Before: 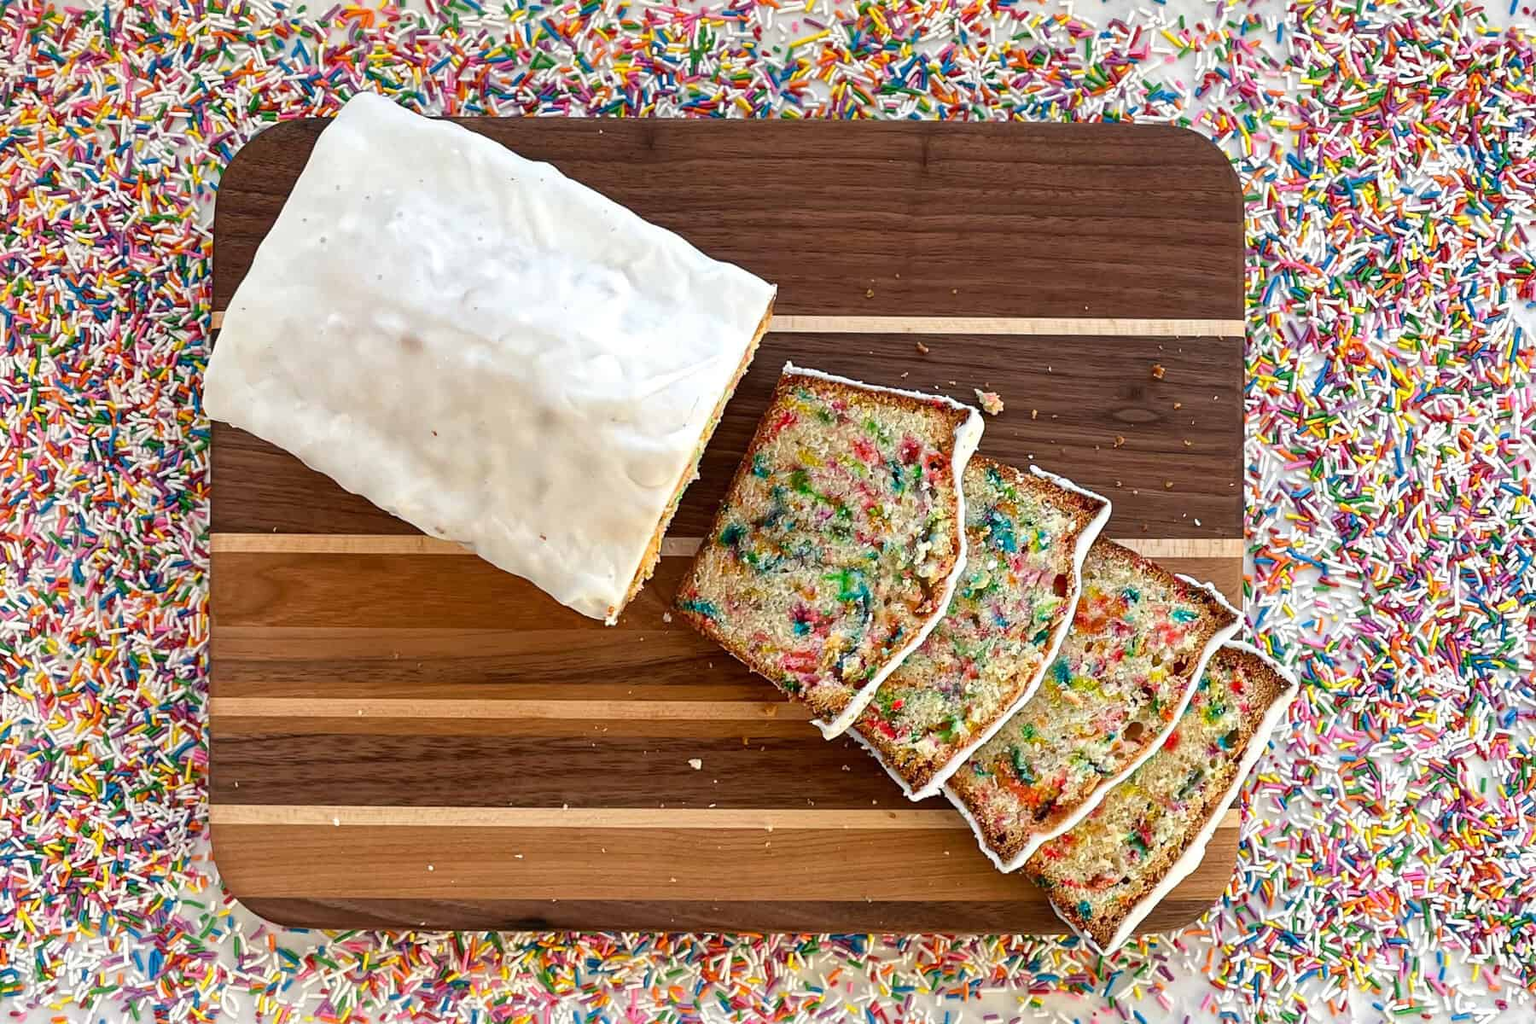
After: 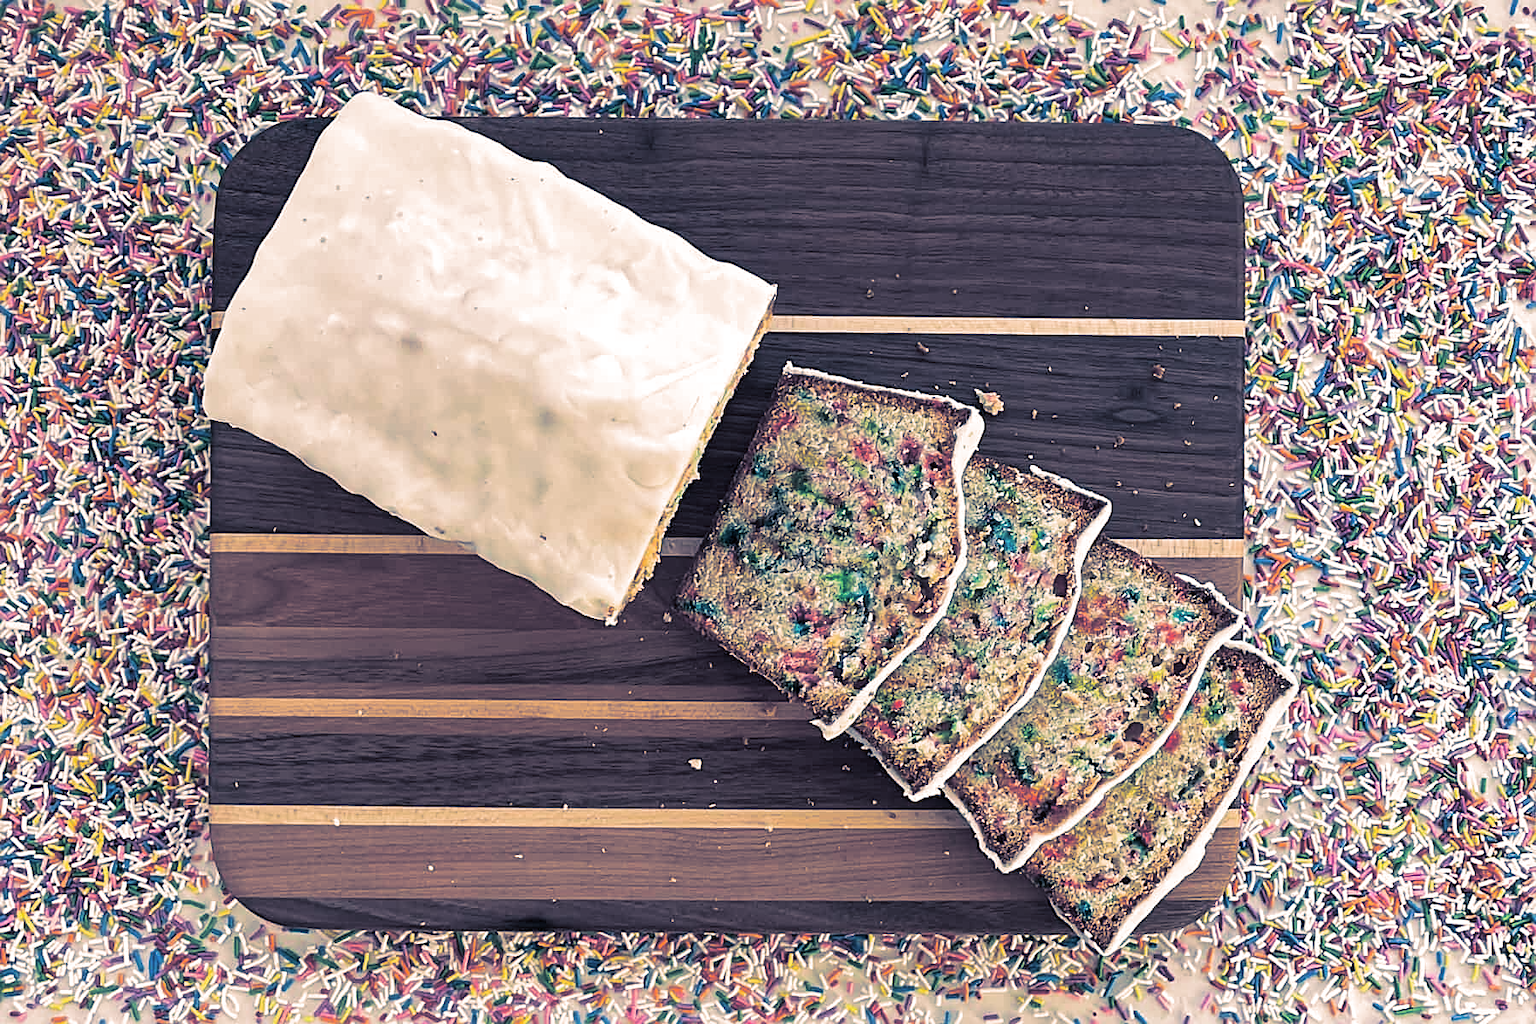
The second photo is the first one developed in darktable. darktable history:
split-toning: shadows › hue 226.8°, shadows › saturation 0.56, highlights › hue 28.8°, balance -40, compress 0%
sharpen: on, module defaults
